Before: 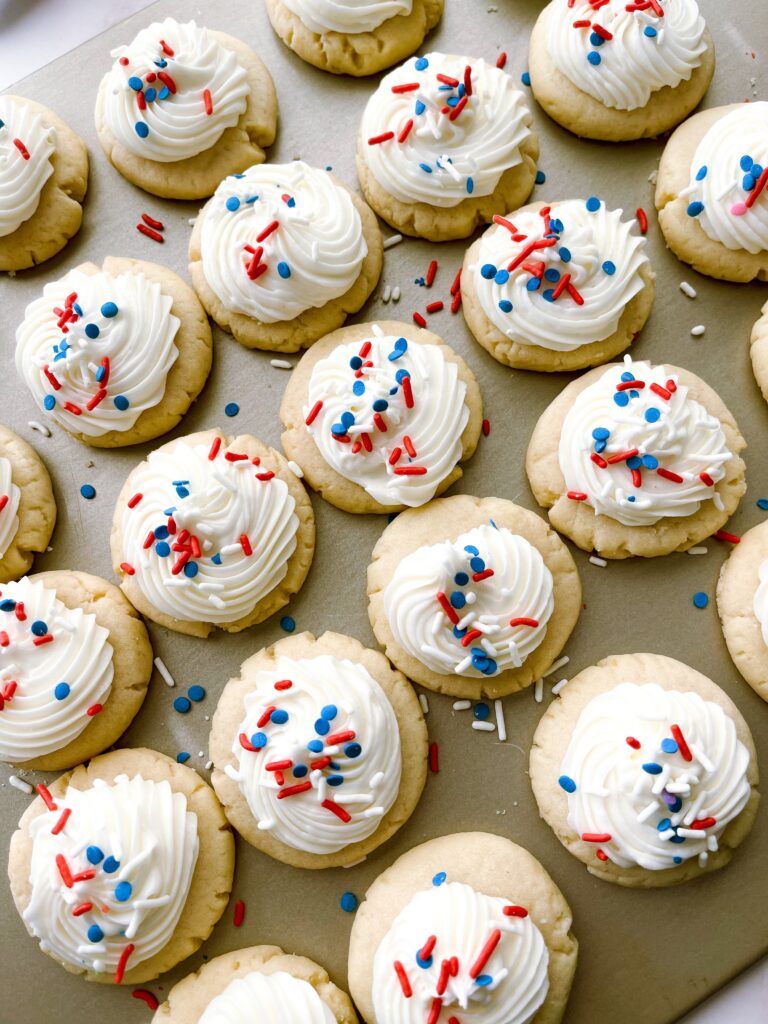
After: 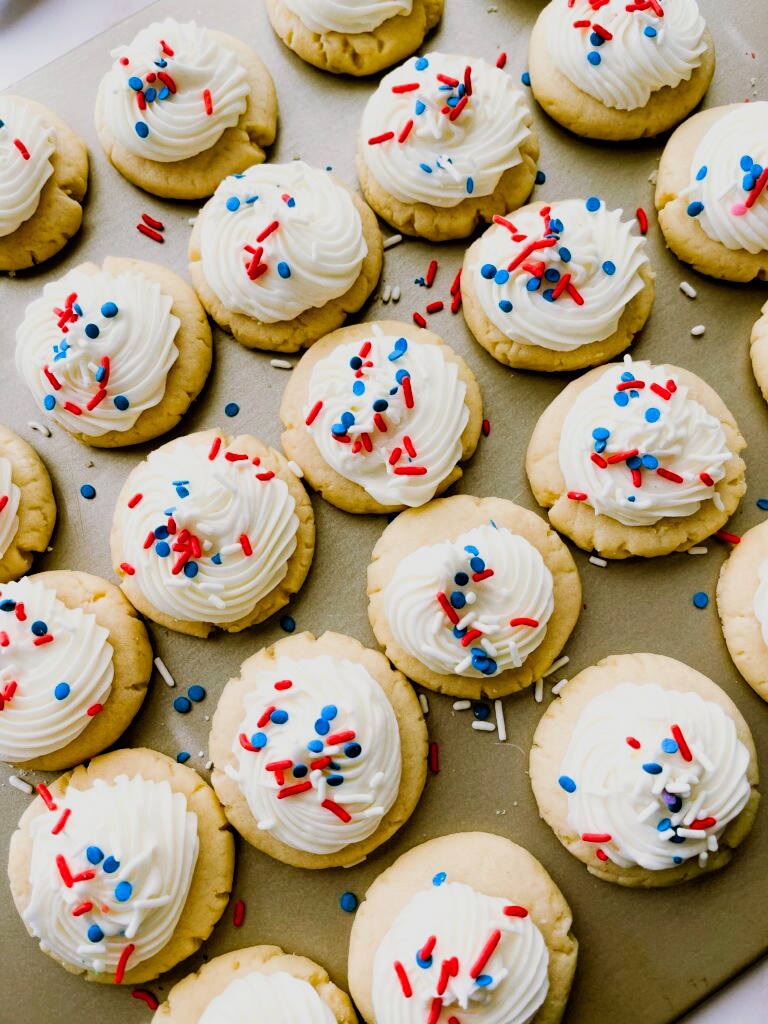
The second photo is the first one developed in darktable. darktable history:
filmic rgb: black relative exposure -5 EV, hardness 2.88, contrast 1.3, highlights saturation mix -30%
color correction: saturation 1.32
